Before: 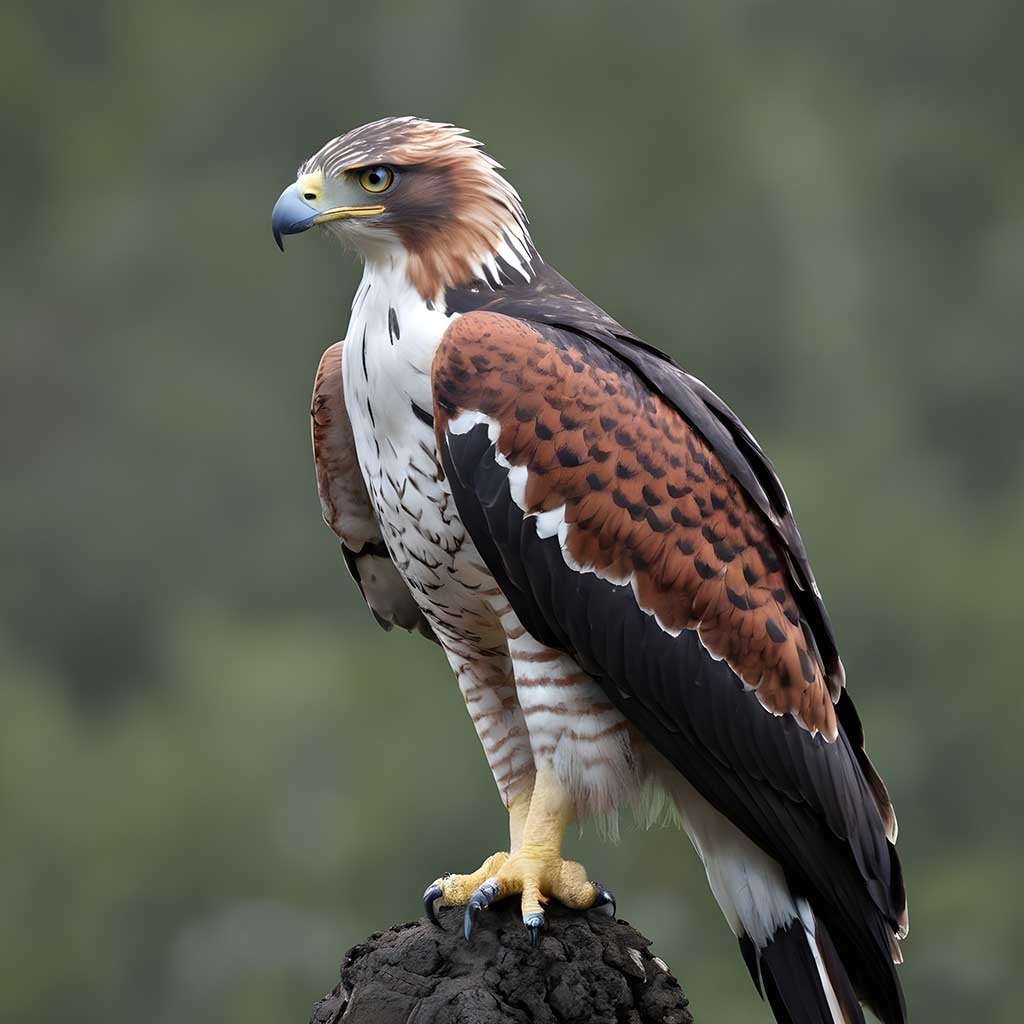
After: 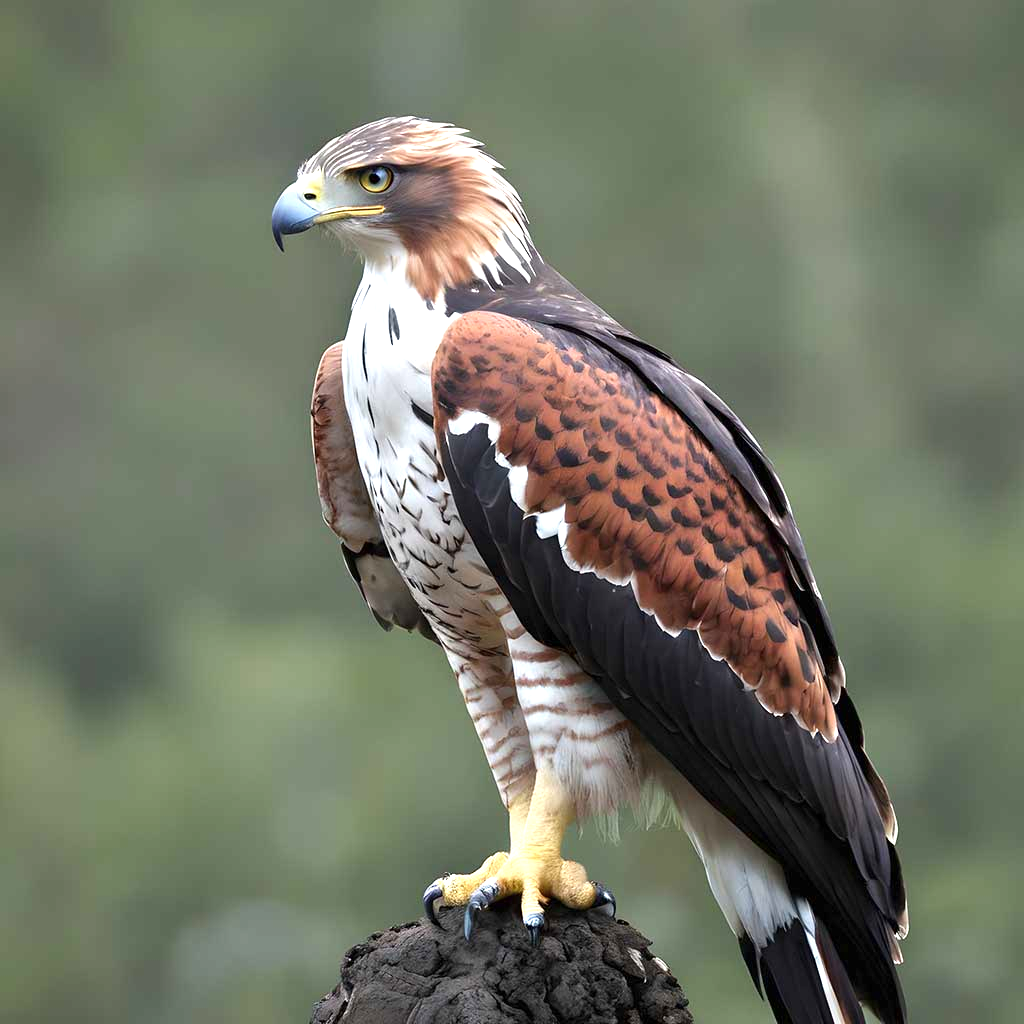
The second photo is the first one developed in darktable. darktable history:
exposure: exposure 0.769 EV, compensate highlight preservation false
